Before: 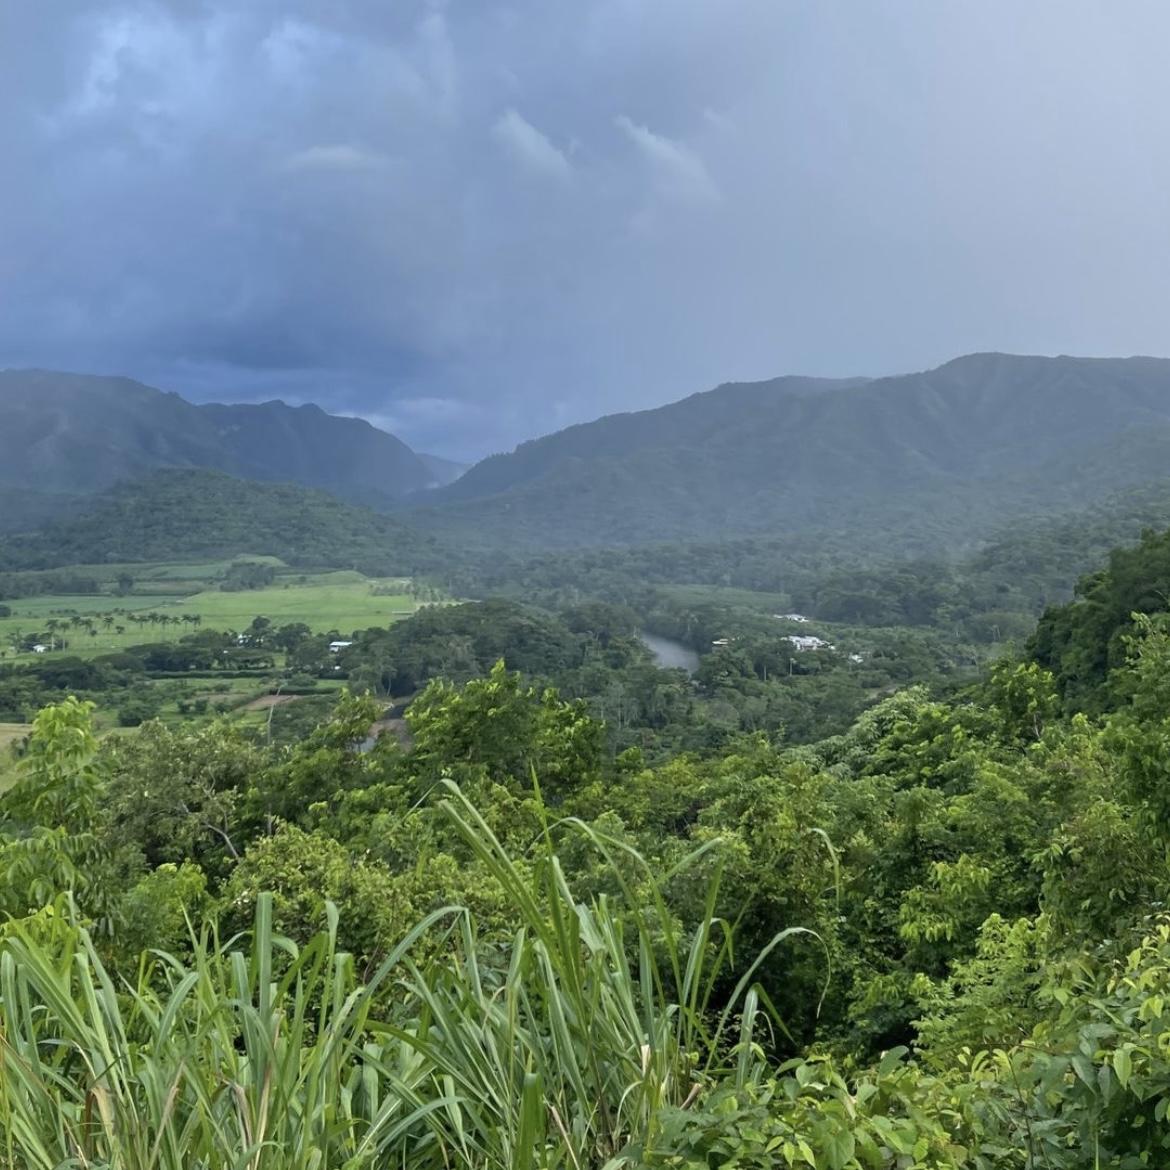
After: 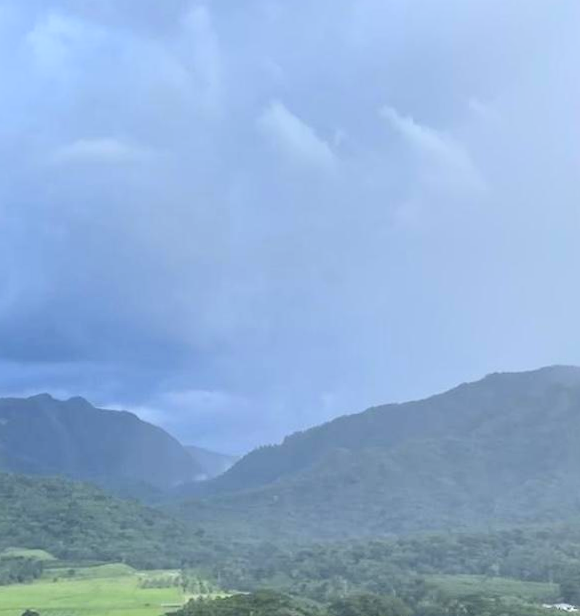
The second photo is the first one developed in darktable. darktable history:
crop: left 19.556%, right 30.401%, bottom 46.458%
rotate and perspective: rotation -0.45°, automatic cropping original format, crop left 0.008, crop right 0.992, crop top 0.012, crop bottom 0.988
contrast brightness saturation: contrast 0.2, brightness 0.16, saturation 0.22
